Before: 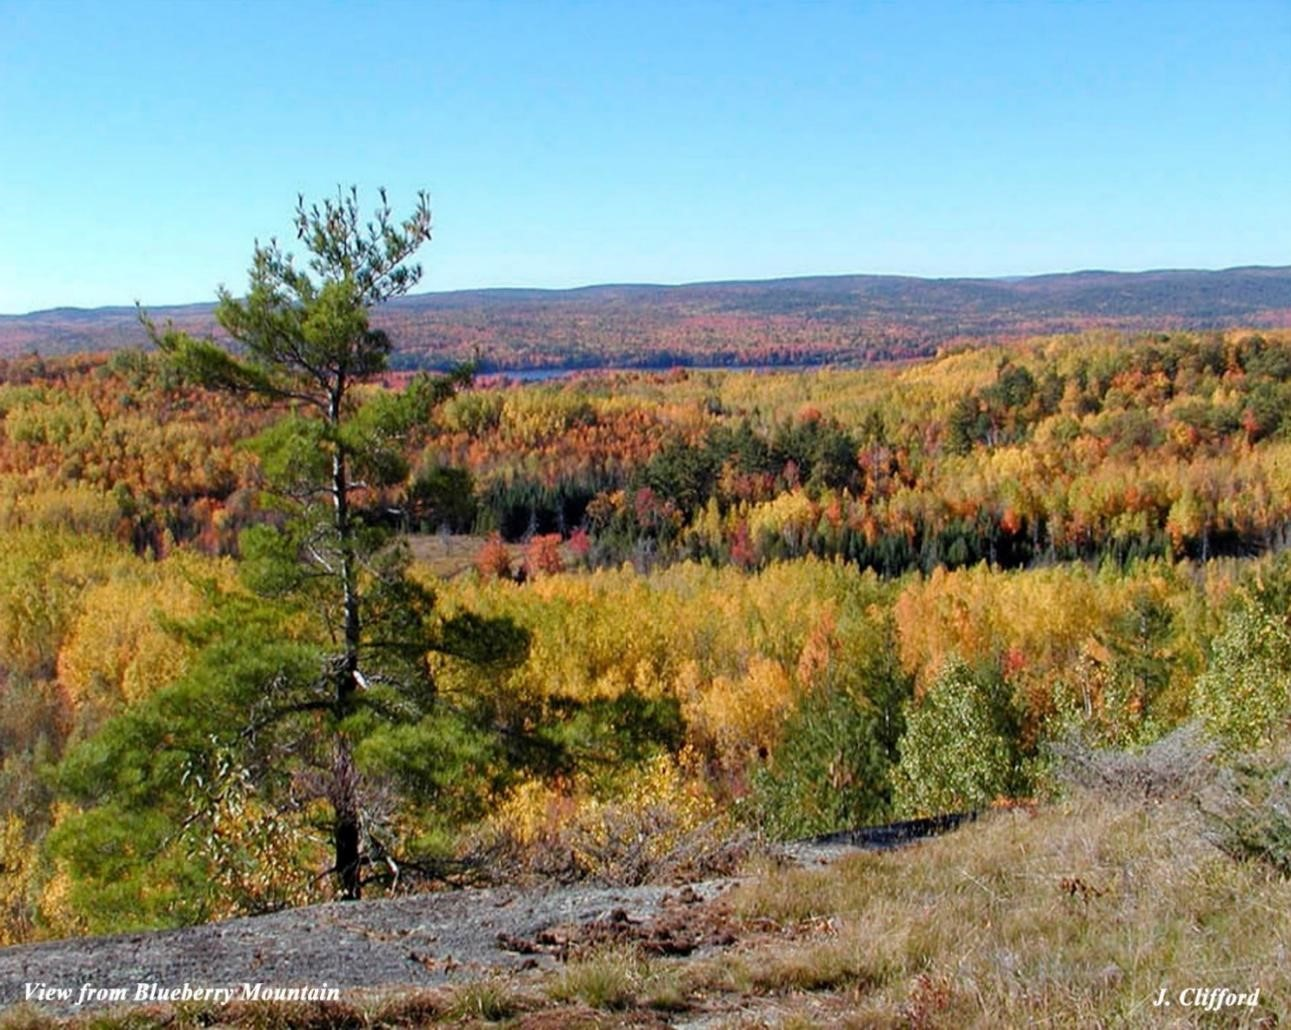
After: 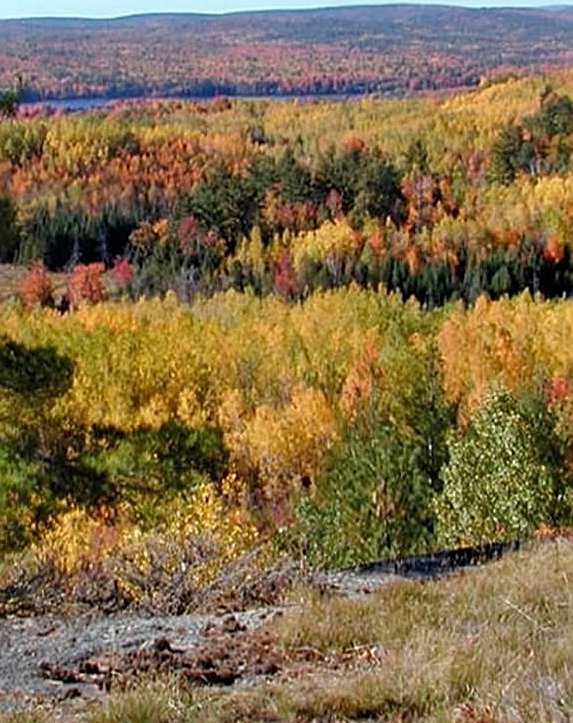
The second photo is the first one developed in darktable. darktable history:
crop: left 35.416%, top 26.359%, right 20.148%, bottom 3.411%
sharpen: on, module defaults
exposure: compensate highlight preservation false
